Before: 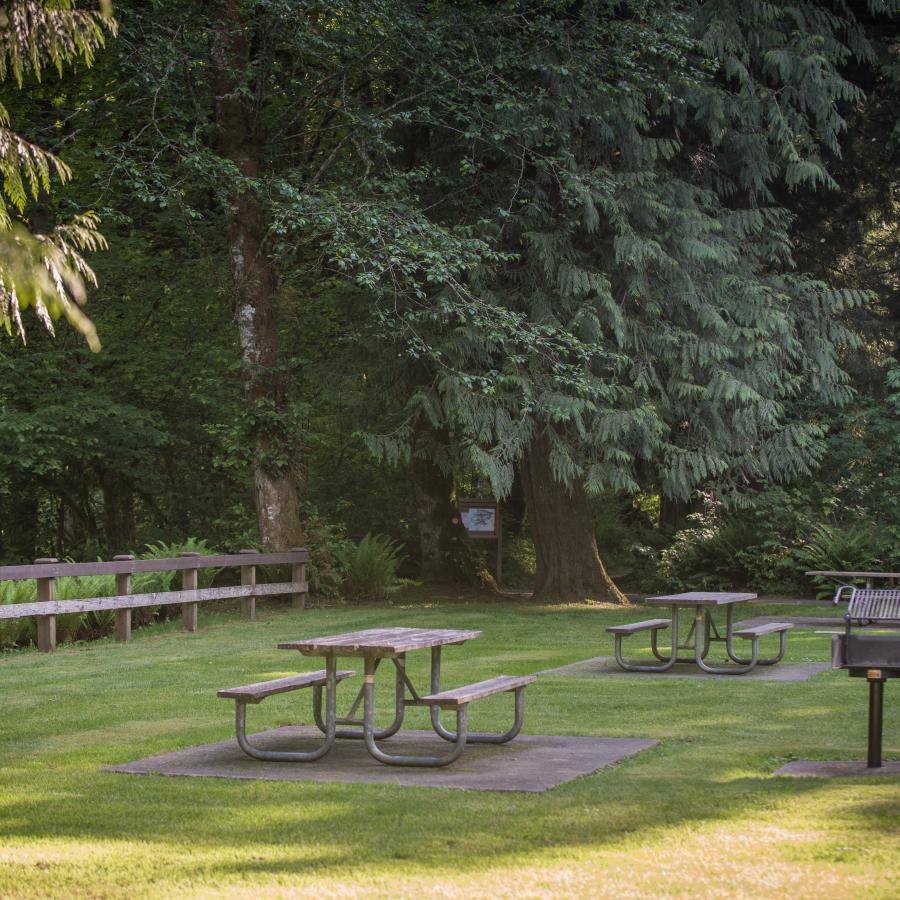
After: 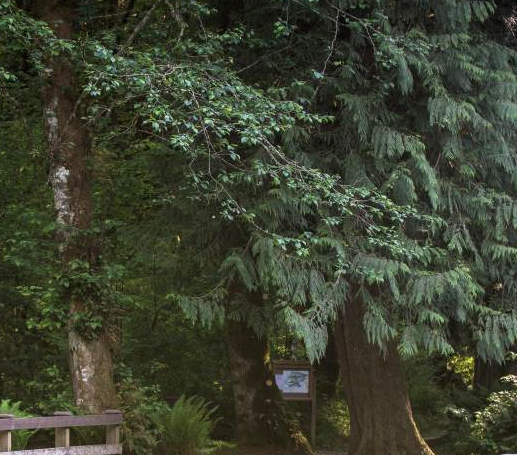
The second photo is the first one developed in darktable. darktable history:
base curve: curves: ch0 [(0, 0) (0.005, 0.002) (0.193, 0.295) (0.399, 0.664) (0.75, 0.928) (1, 1)], preserve colors none
crop: left 20.692%, top 15.416%, right 21.844%, bottom 33.984%
